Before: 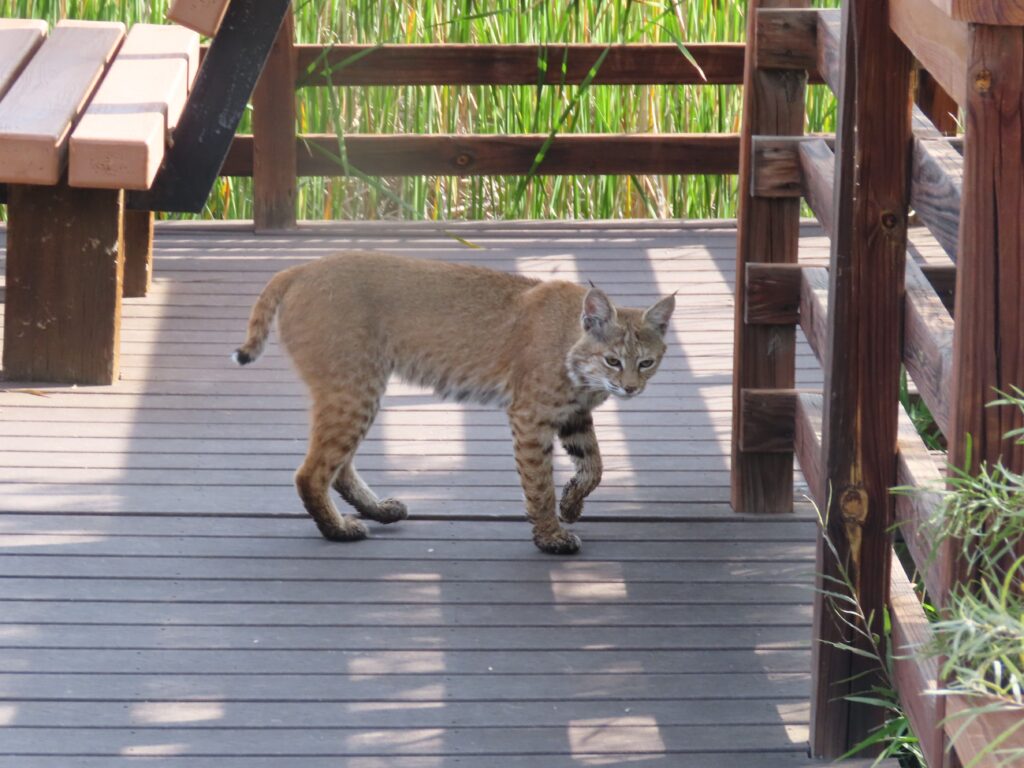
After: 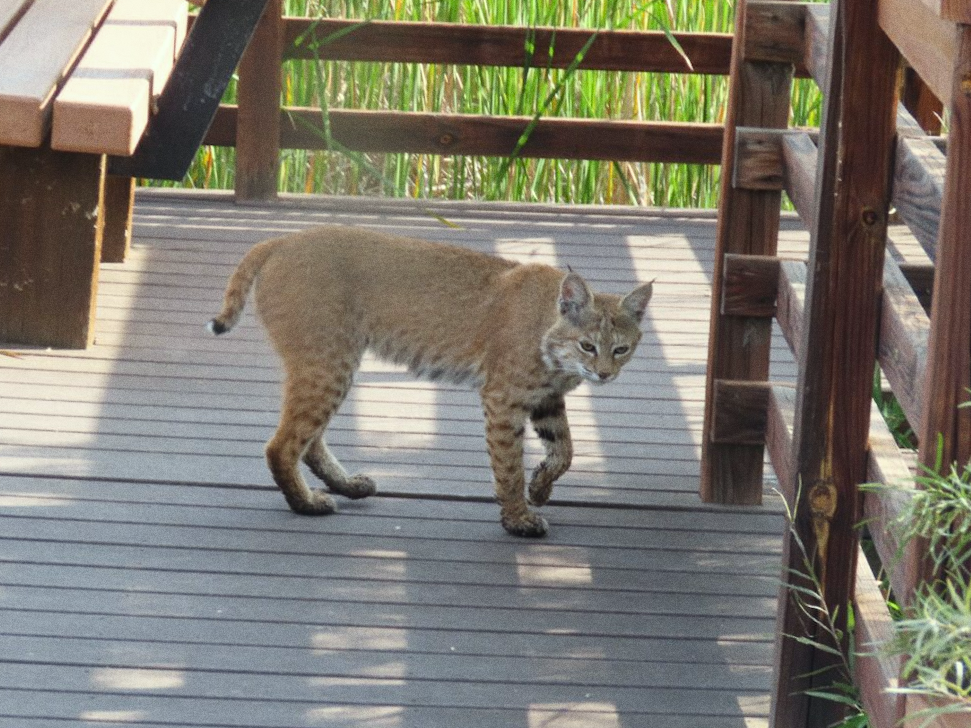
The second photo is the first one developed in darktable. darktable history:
crop and rotate: angle -2.38°
grain: coarseness 0.09 ISO
color correction: highlights a* -4.73, highlights b* 5.06, saturation 0.97
